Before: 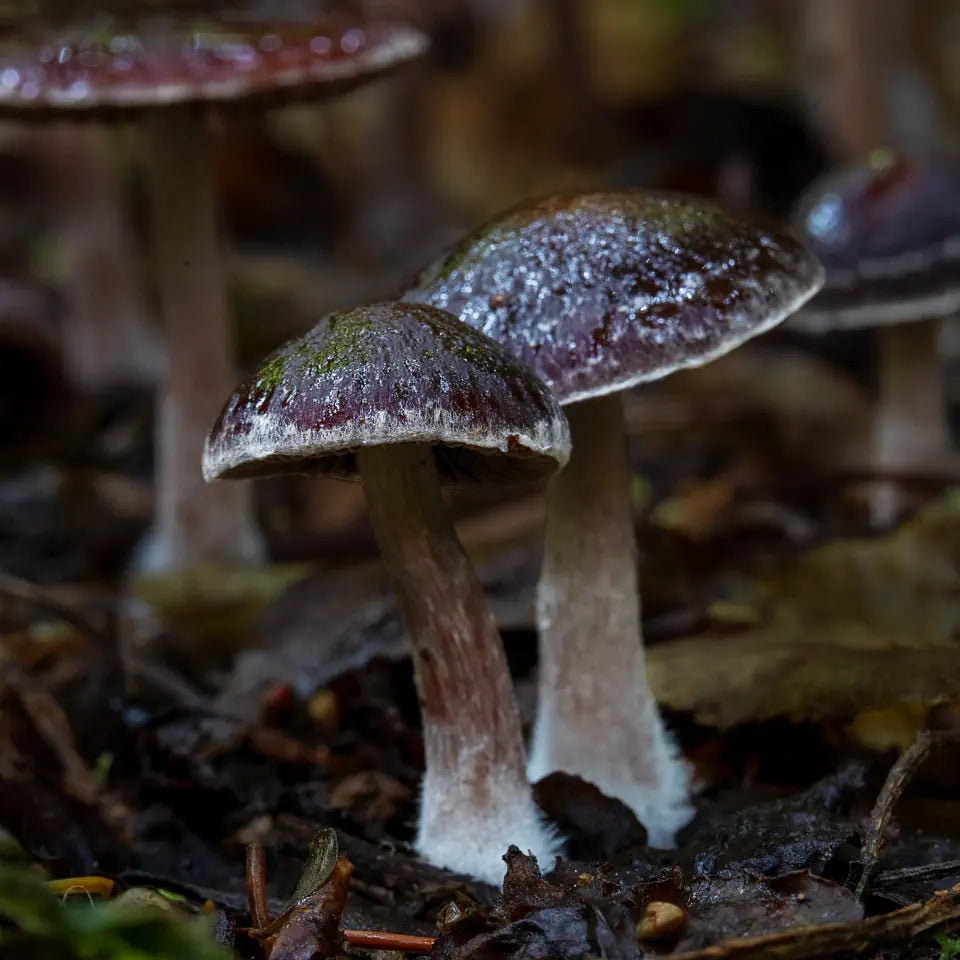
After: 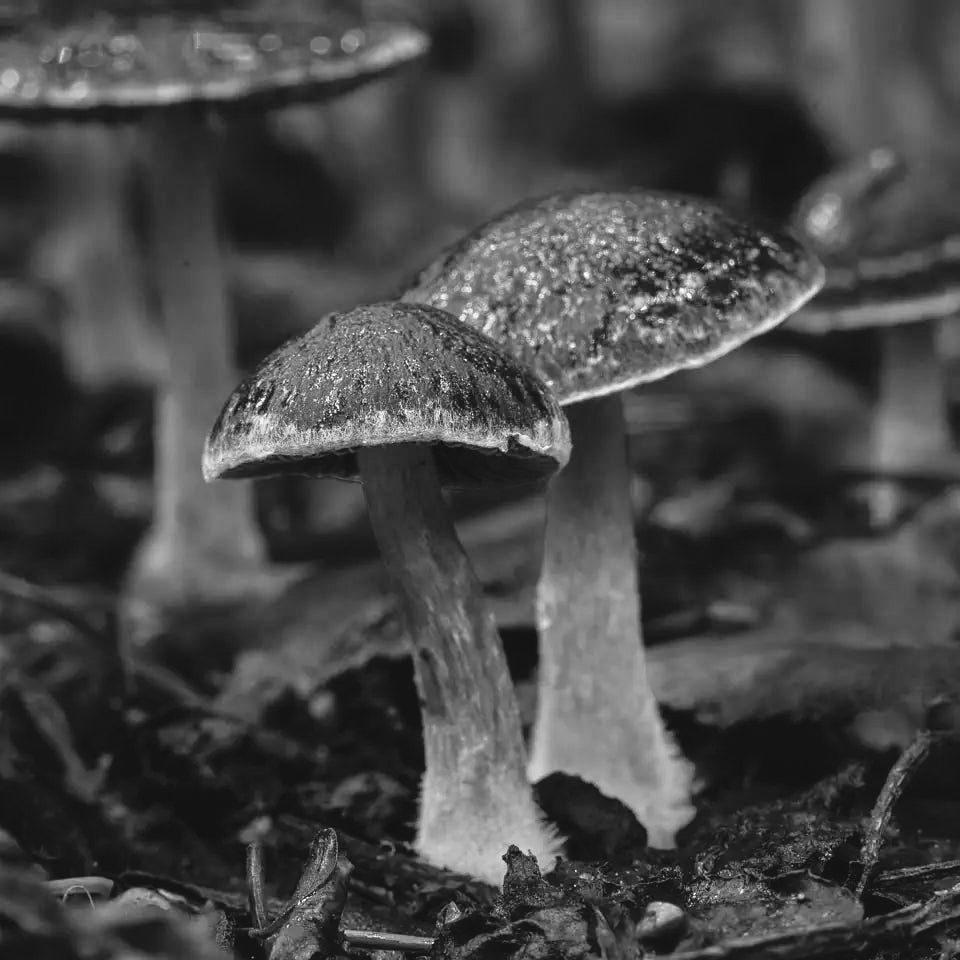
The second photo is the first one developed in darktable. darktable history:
tone equalizer: -7 EV 0.15 EV, -6 EV 0.6 EV, -5 EV 1.15 EV, -4 EV 1.33 EV, -3 EV 1.15 EV, -2 EV 0.6 EV, -1 EV 0.15 EV, mask exposure compensation -0.5 EV
monochrome: a 30.25, b 92.03
color balance rgb: shadows lift › chroma 2%, shadows lift › hue 247.2°, power › chroma 0.3%, power › hue 25.2°, highlights gain › chroma 3%, highlights gain › hue 60°, global offset › luminance 0.75%, perceptual saturation grading › global saturation 20%, perceptual saturation grading › highlights -20%, perceptual saturation grading › shadows 30%, global vibrance 20%
